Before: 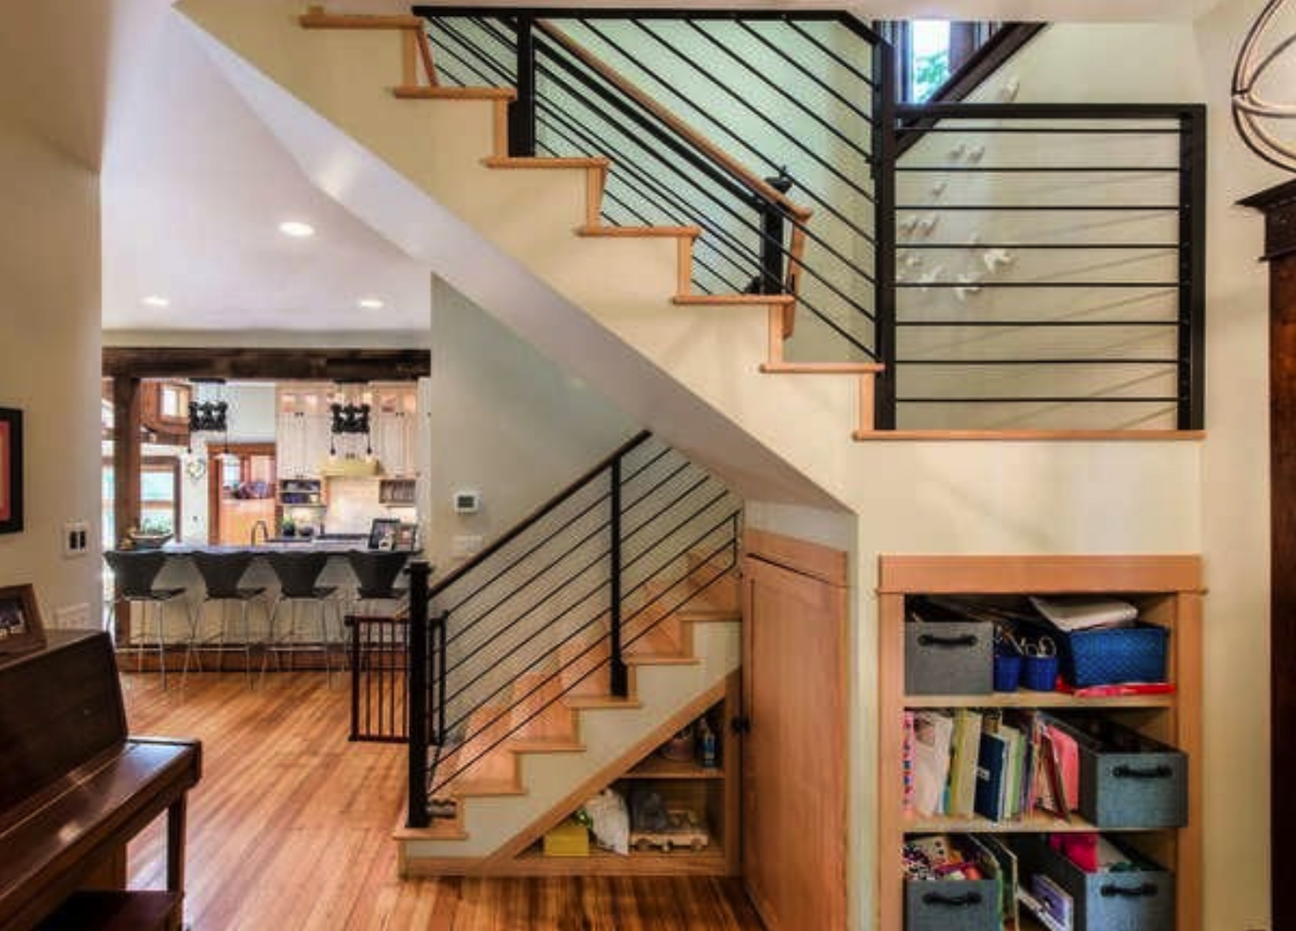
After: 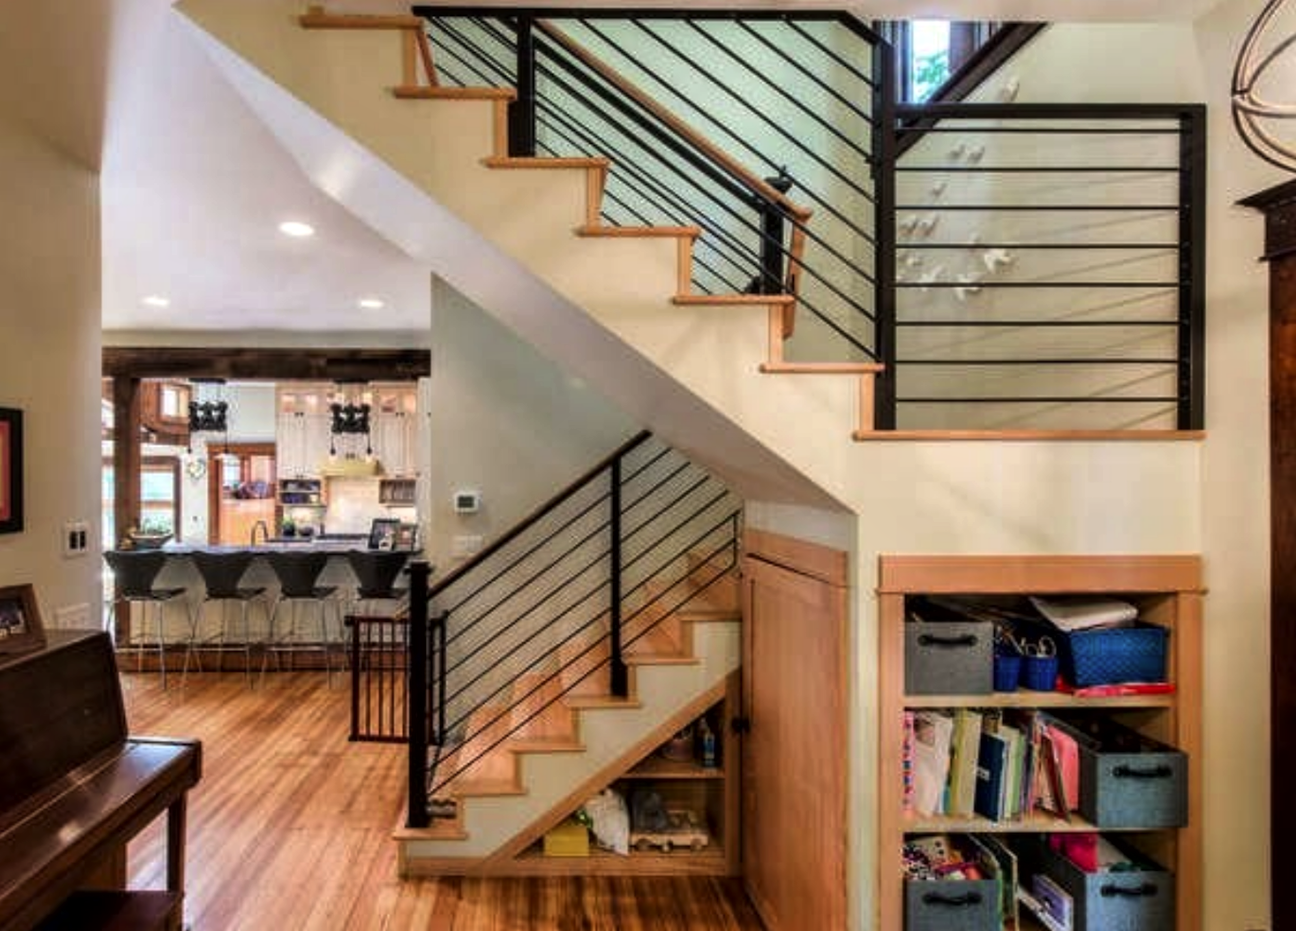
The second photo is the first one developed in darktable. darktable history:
local contrast: mode bilateral grid, contrast 24, coarseness 51, detail 122%, midtone range 0.2
